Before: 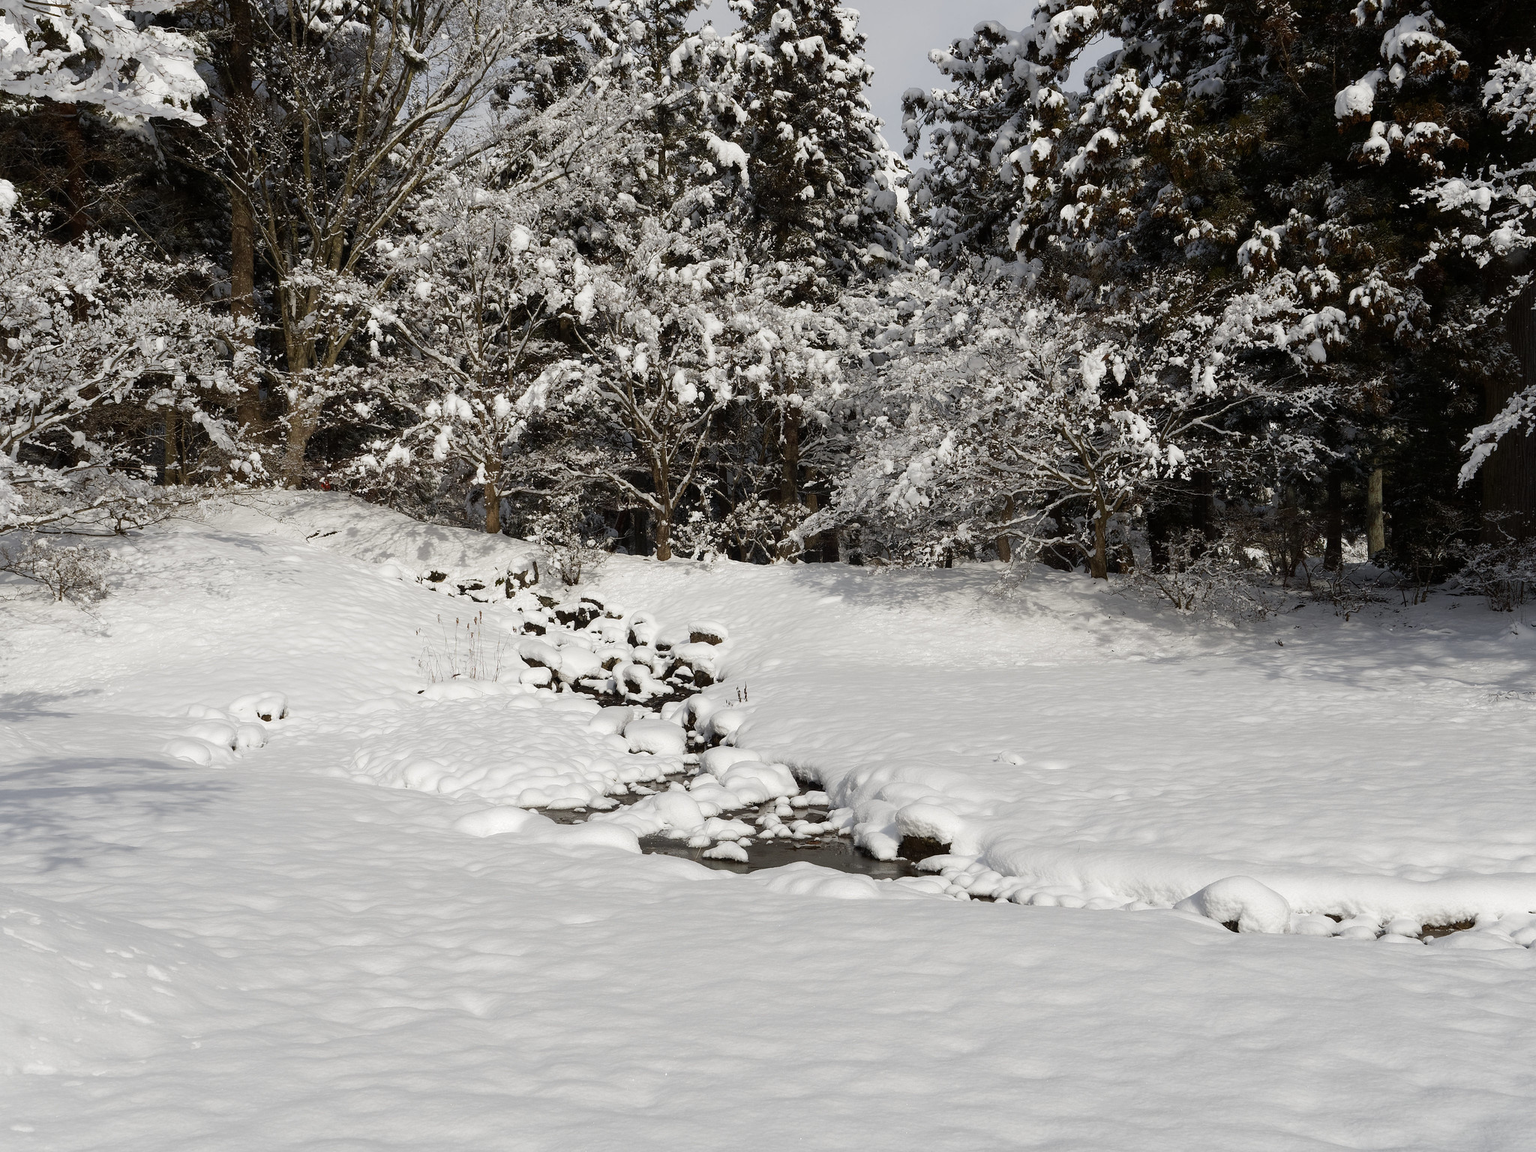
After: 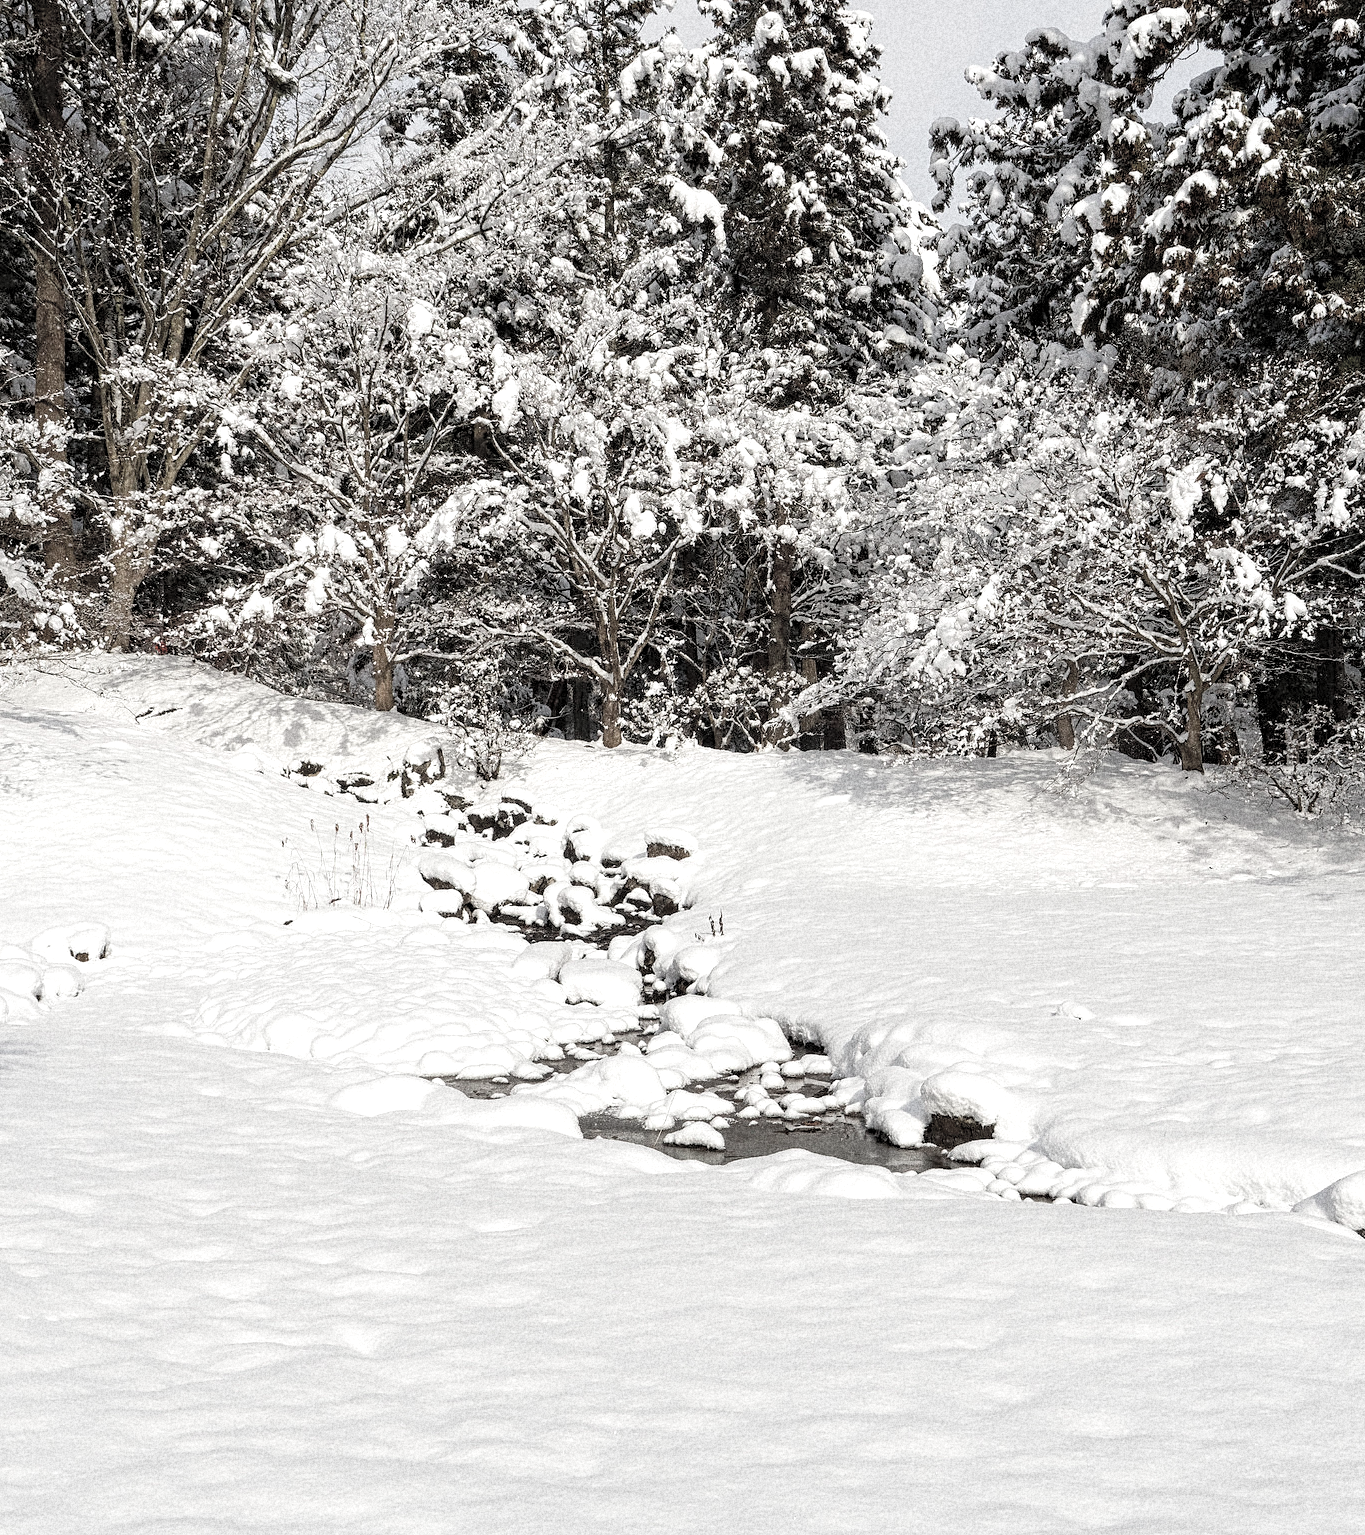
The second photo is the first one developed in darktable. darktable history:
contrast brightness saturation: brightness 0.18, saturation -0.5
grain: coarseness 14.49 ISO, strength 48.04%, mid-tones bias 35%
color contrast: blue-yellow contrast 0.7
contrast equalizer: y [[0.5, 0.5, 0.5, 0.539, 0.64, 0.611], [0.5 ×6], [0.5 ×6], [0 ×6], [0 ×6]]
crop and rotate: left 13.342%, right 19.991%
exposure: black level correction 0.001, exposure 0.5 EV, compensate exposure bias true, compensate highlight preservation false
color balance rgb: linear chroma grading › global chroma 15%, perceptual saturation grading › global saturation 30%
